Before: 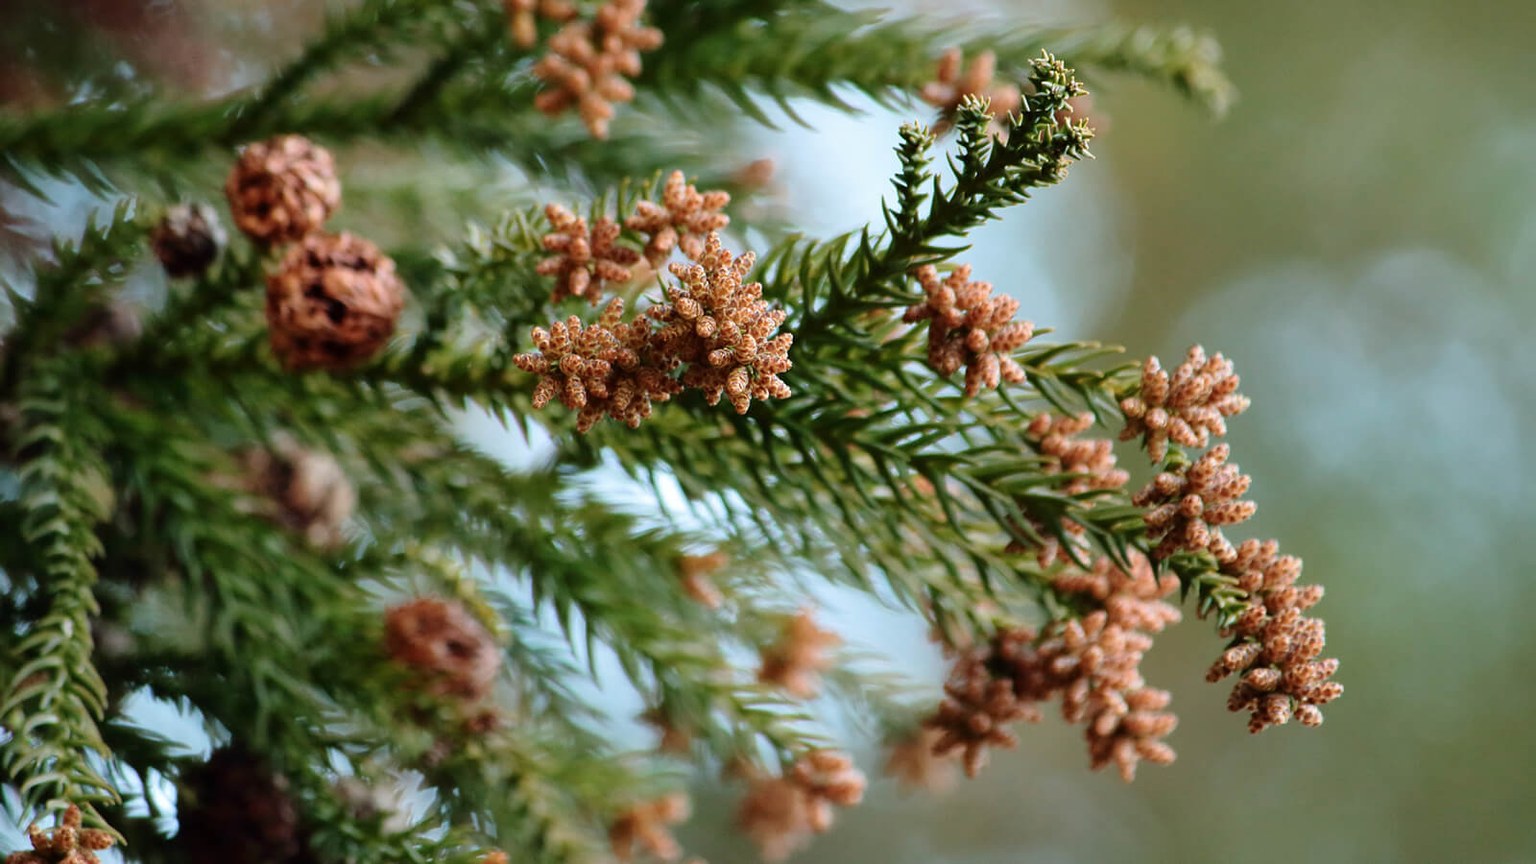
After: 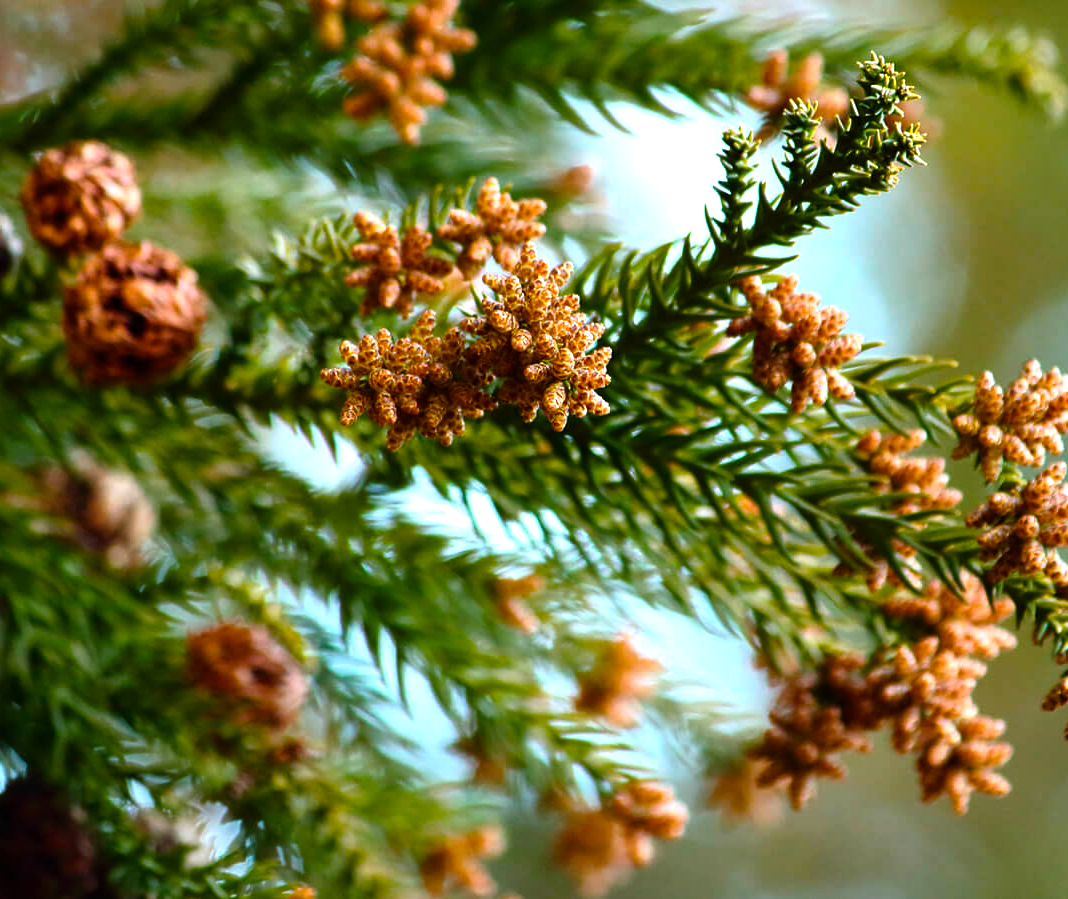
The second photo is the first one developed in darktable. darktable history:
color balance rgb: global offset › hue 171.76°, linear chroma grading › global chroma 8.643%, perceptual saturation grading › global saturation 28.831%, perceptual saturation grading › mid-tones 12.074%, perceptual saturation grading › shadows 9.682%, perceptual brilliance grading › global brilliance 21.596%, perceptual brilliance grading › shadows -34.841%, global vibrance 20%
shadows and highlights: shadows 2.3, highlights -17.61, soften with gaussian
crop and rotate: left 13.498%, right 19.73%
